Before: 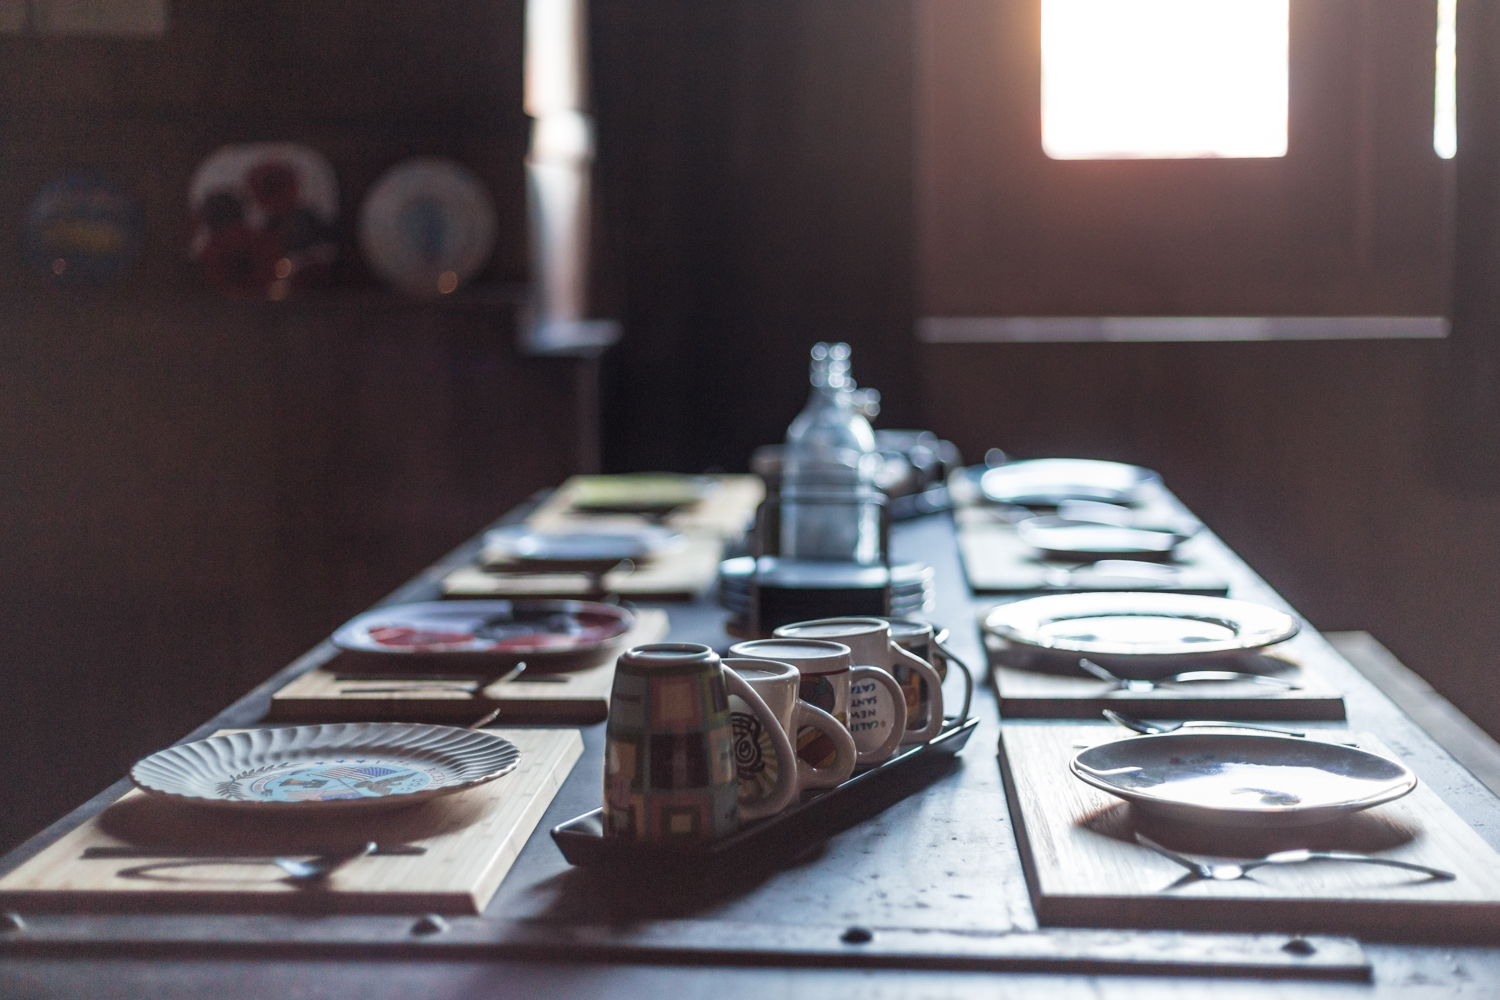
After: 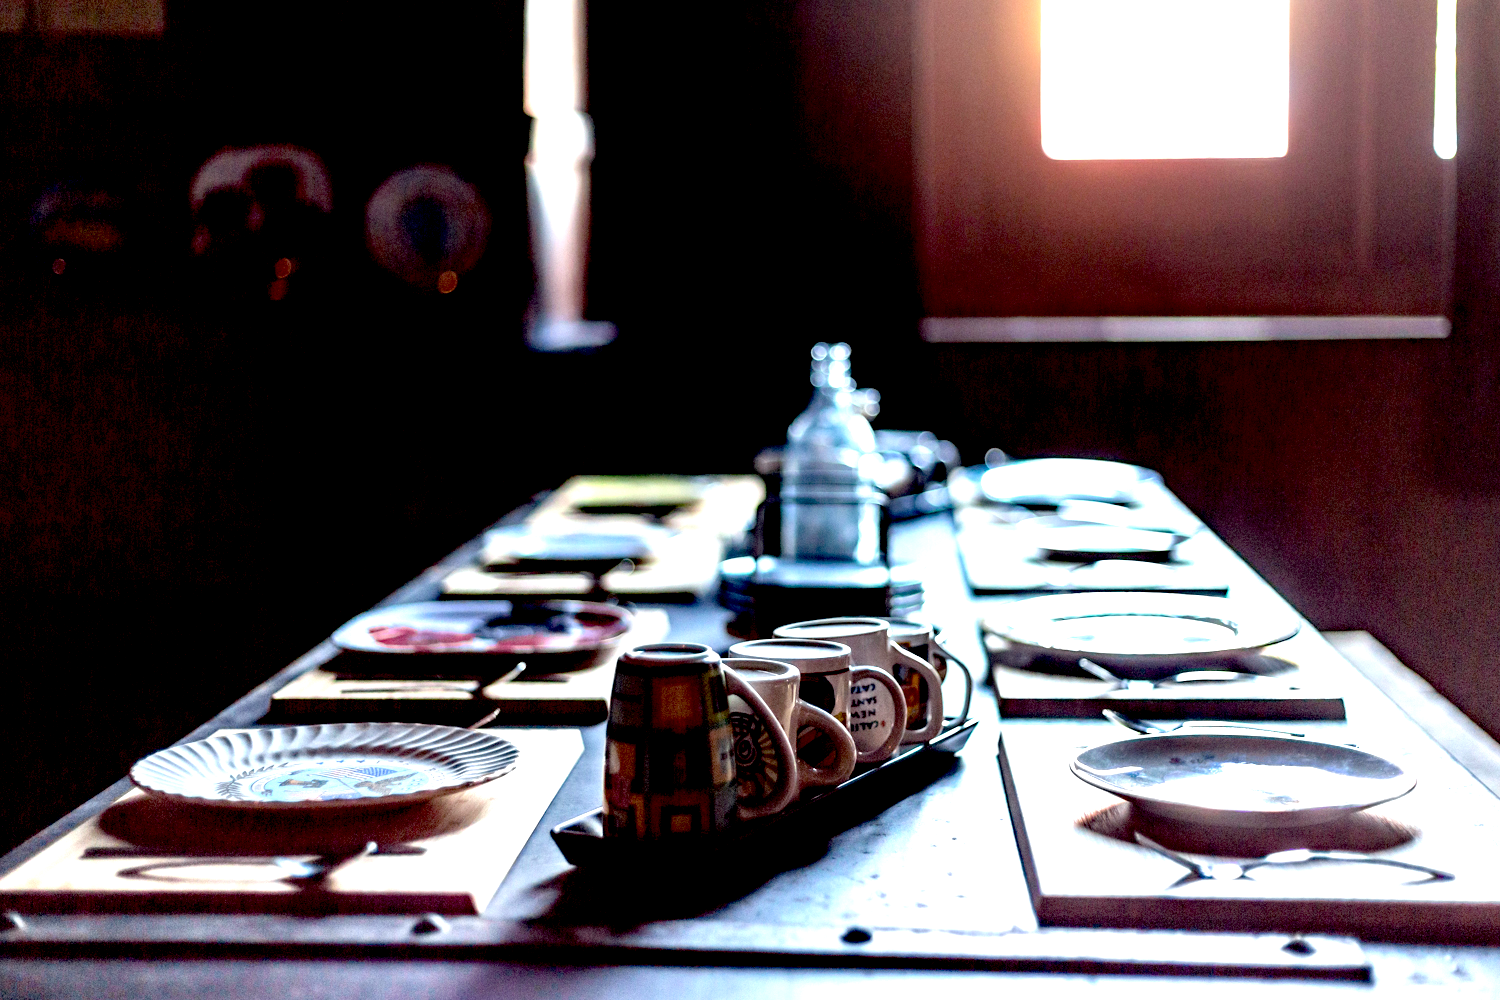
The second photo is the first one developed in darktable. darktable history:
tone equalizer: -8 EV -0.391 EV, -7 EV -0.373 EV, -6 EV -0.302 EV, -5 EV -0.218 EV, -3 EV 0.23 EV, -2 EV 0.317 EV, -1 EV 0.415 EV, +0 EV 0.416 EV
exposure: black level correction 0.036, exposure 0.903 EV, compensate highlight preservation false
haze removal: adaptive false
